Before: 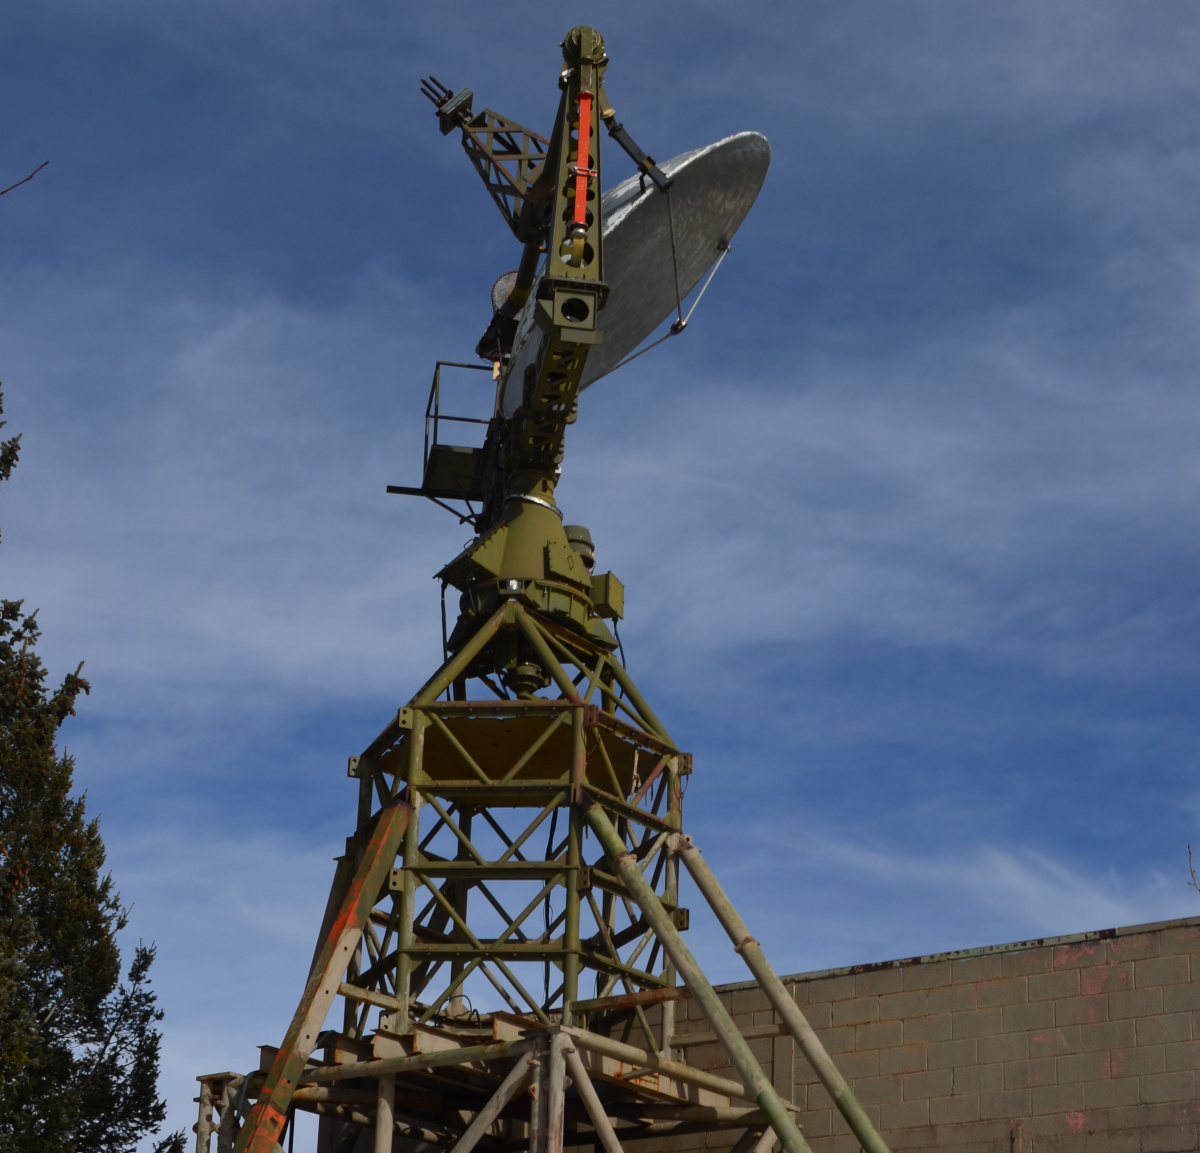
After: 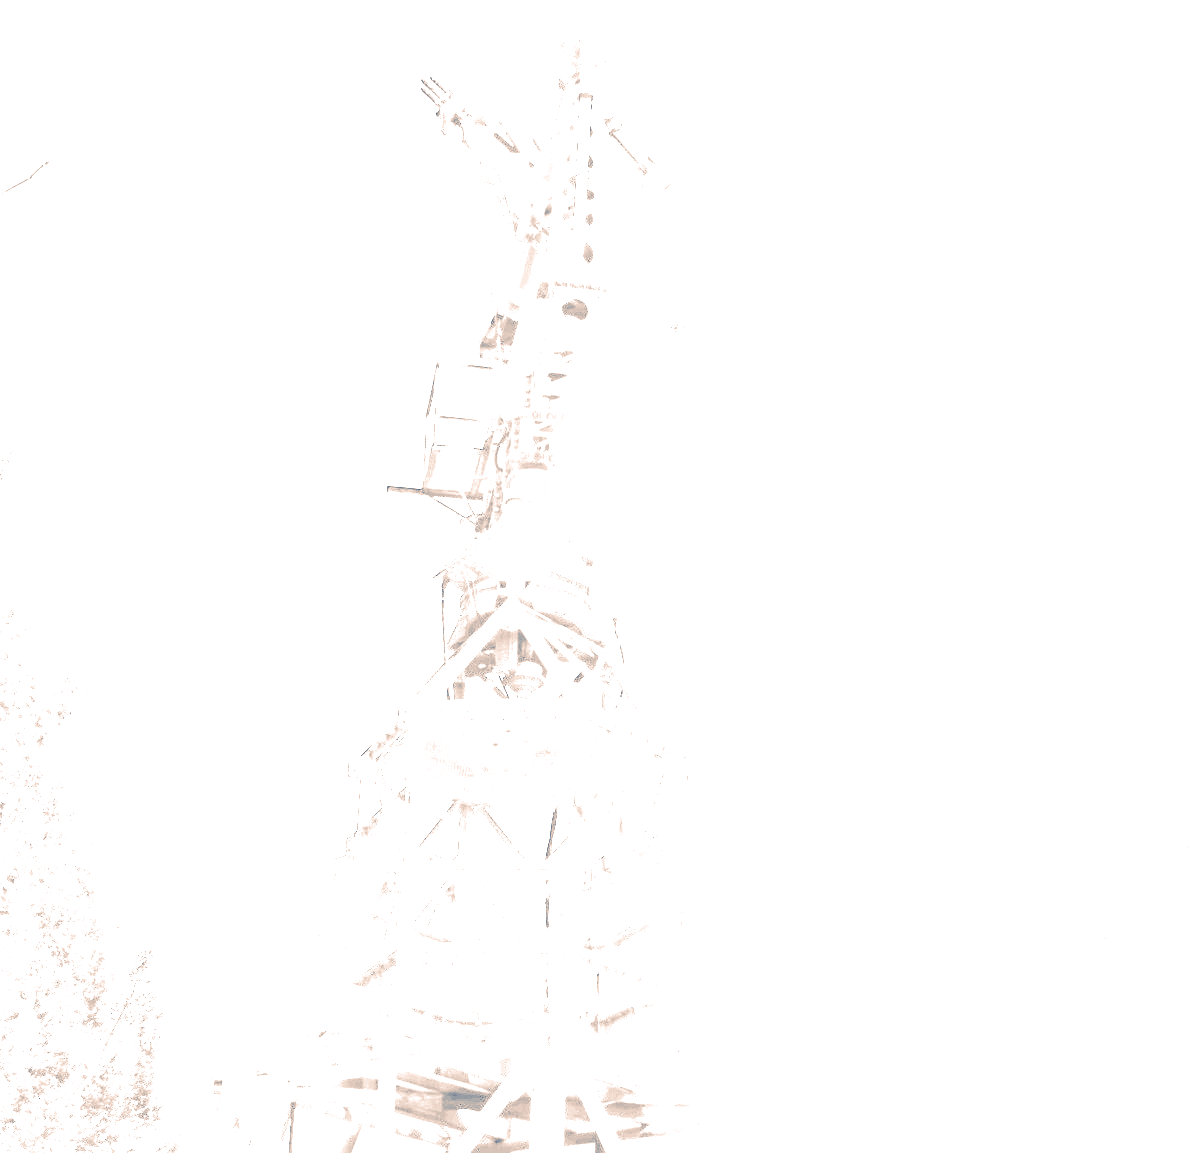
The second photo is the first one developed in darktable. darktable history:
white balance: red 1, blue 1
exposure: exposure 8 EV, compensate highlight preservation false
split-toning: shadows › hue 226.8°, shadows › saturation 0.56, highlights › hue 28.8°, balance -40, compress 0%
monochrome: a 26.22, b 42.67, size 0.8
